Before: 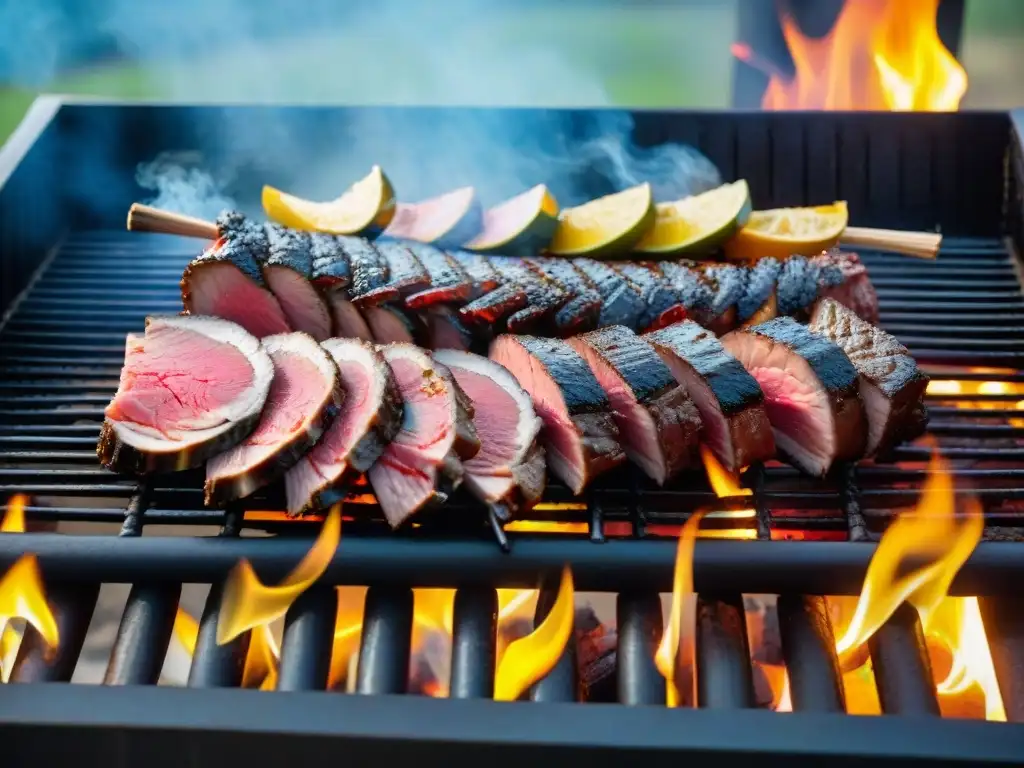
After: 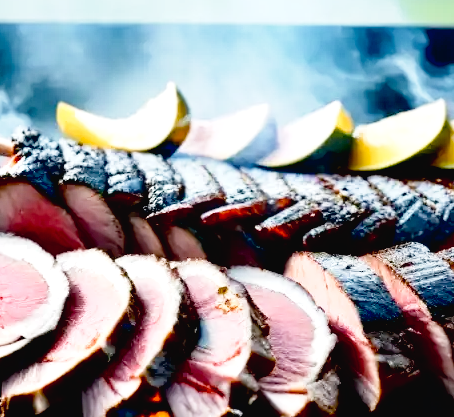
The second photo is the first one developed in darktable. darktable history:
tone curve: curves: ch0 [(0, 0.024) (0.049, 0.038) (0.176, 0.162) (0.311, 0.337) (0.416, 0.471) (0.565, 0.658) (0.817, 0.911) (1, 1)]; ch1 [(0, 0) (0.339, 0.358) (0.445, 0.439) (0.476, 0.47) (0.504, 0.504) (0.53, 0.511) (0.557, 0.558) (0.627, 0.664) (0.728, 0.786) (1, 1)]; ch2 [(0, 0) (0.327, 0.324) (0.417, 0.44) (0.46, 0.453) (0.502, 0.504) (0.526, 0.52) (0.549, 0.561) (0.619, 0.657) (0.76, 0.765) (1, 1)], preserve colors none
crop: left 20.077%, top 10.908%, right 35.522%, bottom 34.77%
exposure: black level correction 0.041, exposure 0.499 EV, compensate highlight preservation false
contrast brightness saturation: contrast 0.1, saturation -0.352
